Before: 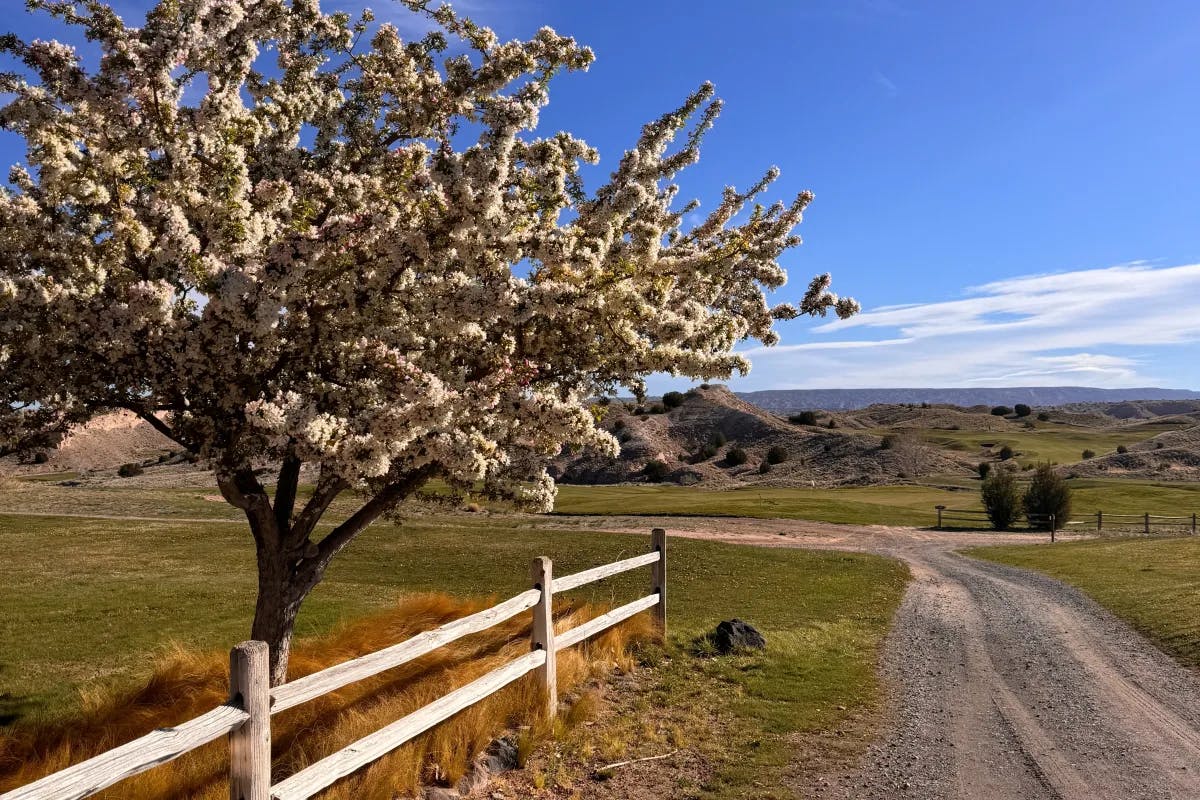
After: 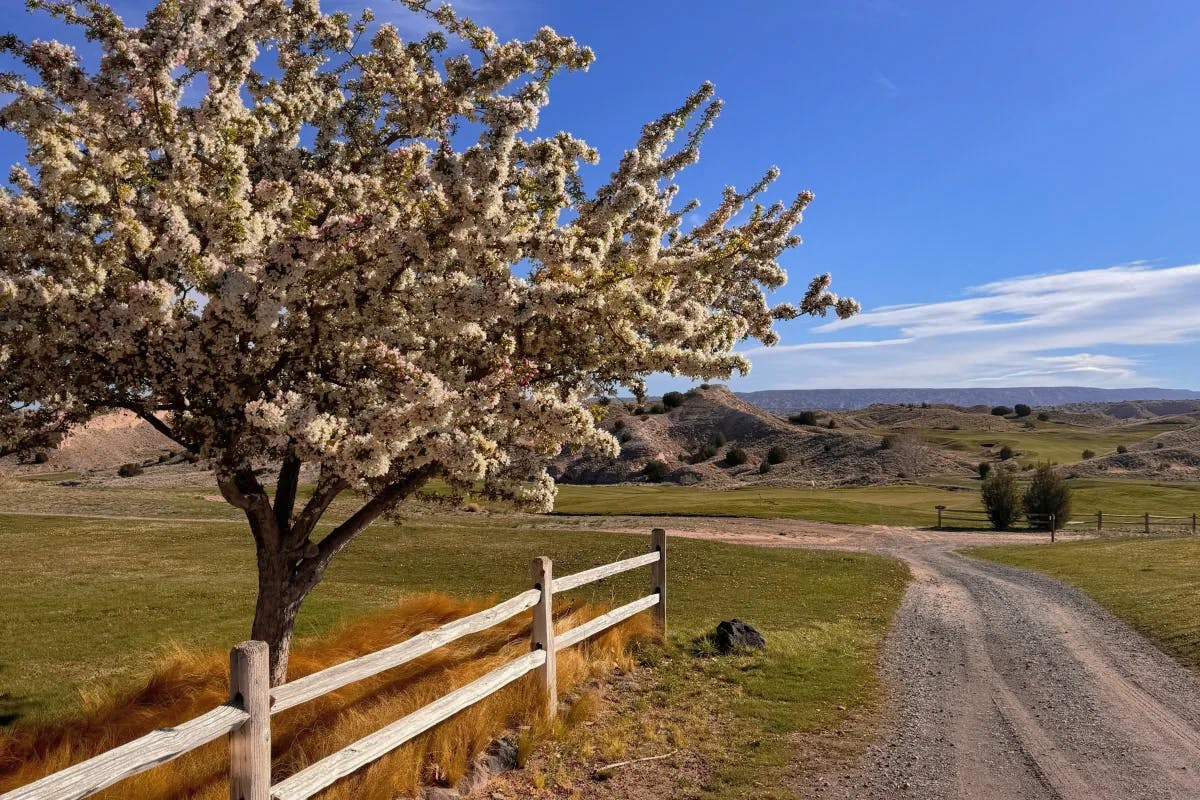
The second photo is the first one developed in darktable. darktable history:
shadows and highlights: highlights -59.88
